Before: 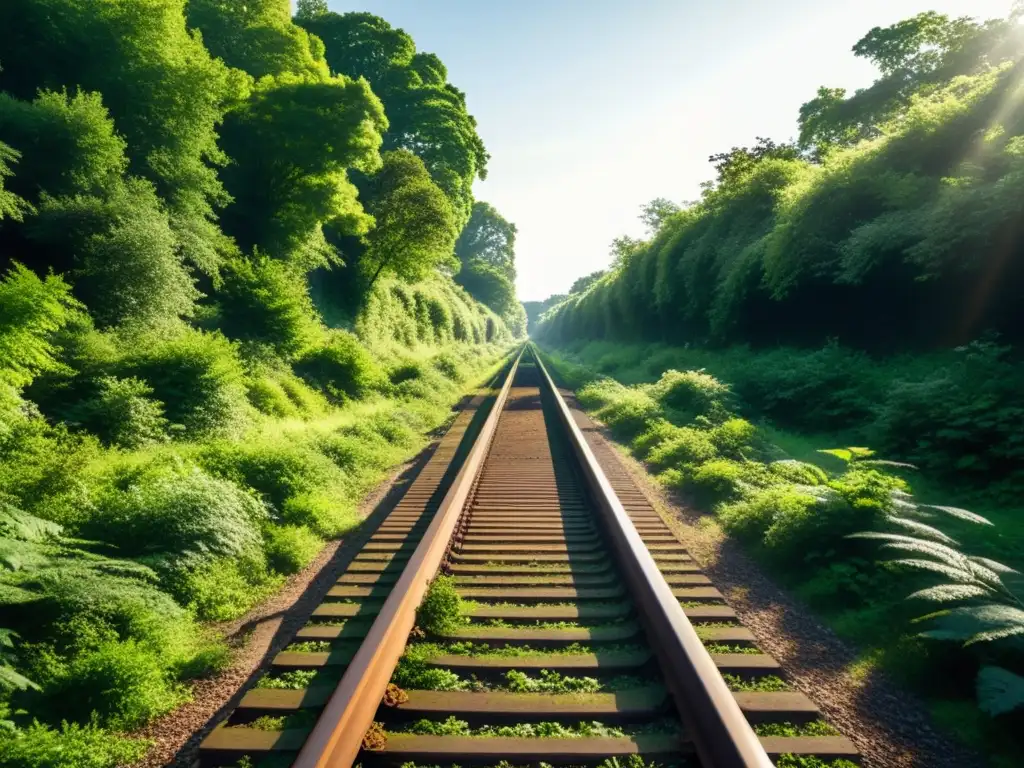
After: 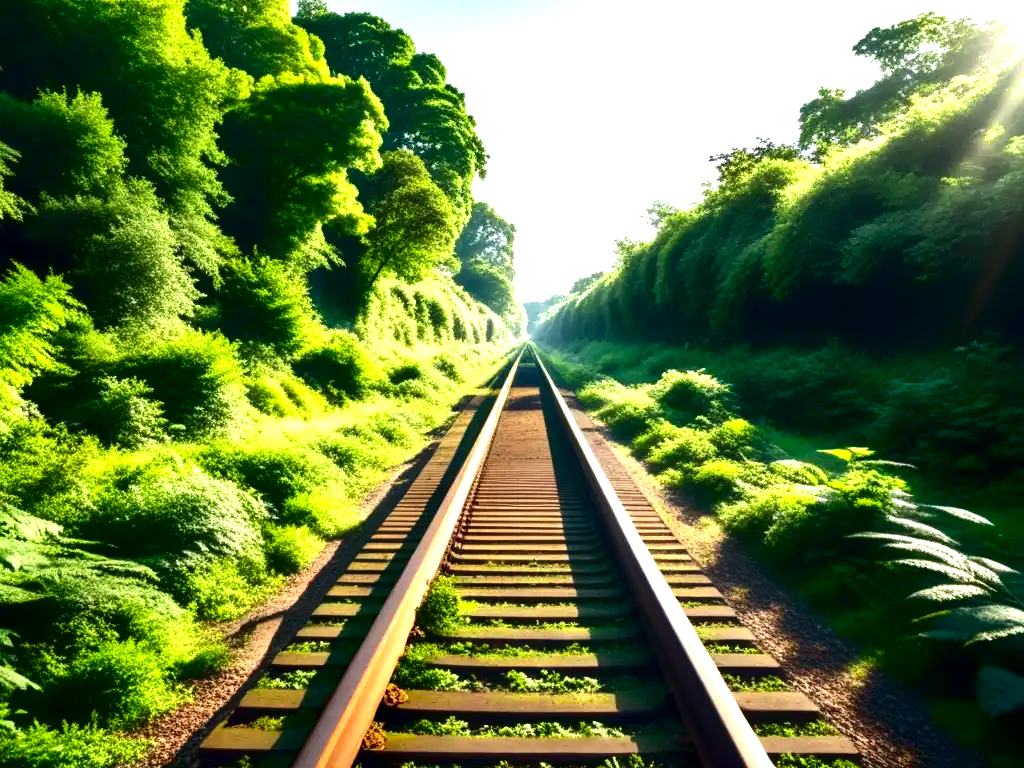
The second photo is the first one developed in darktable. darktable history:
exposure: black level correction 0, exposure 1 EV, compensate exposure bias true, compensate highlight preservation false
contrast brightness saturation: contrast 0.13, brightness -0.24, saturation 0.14
